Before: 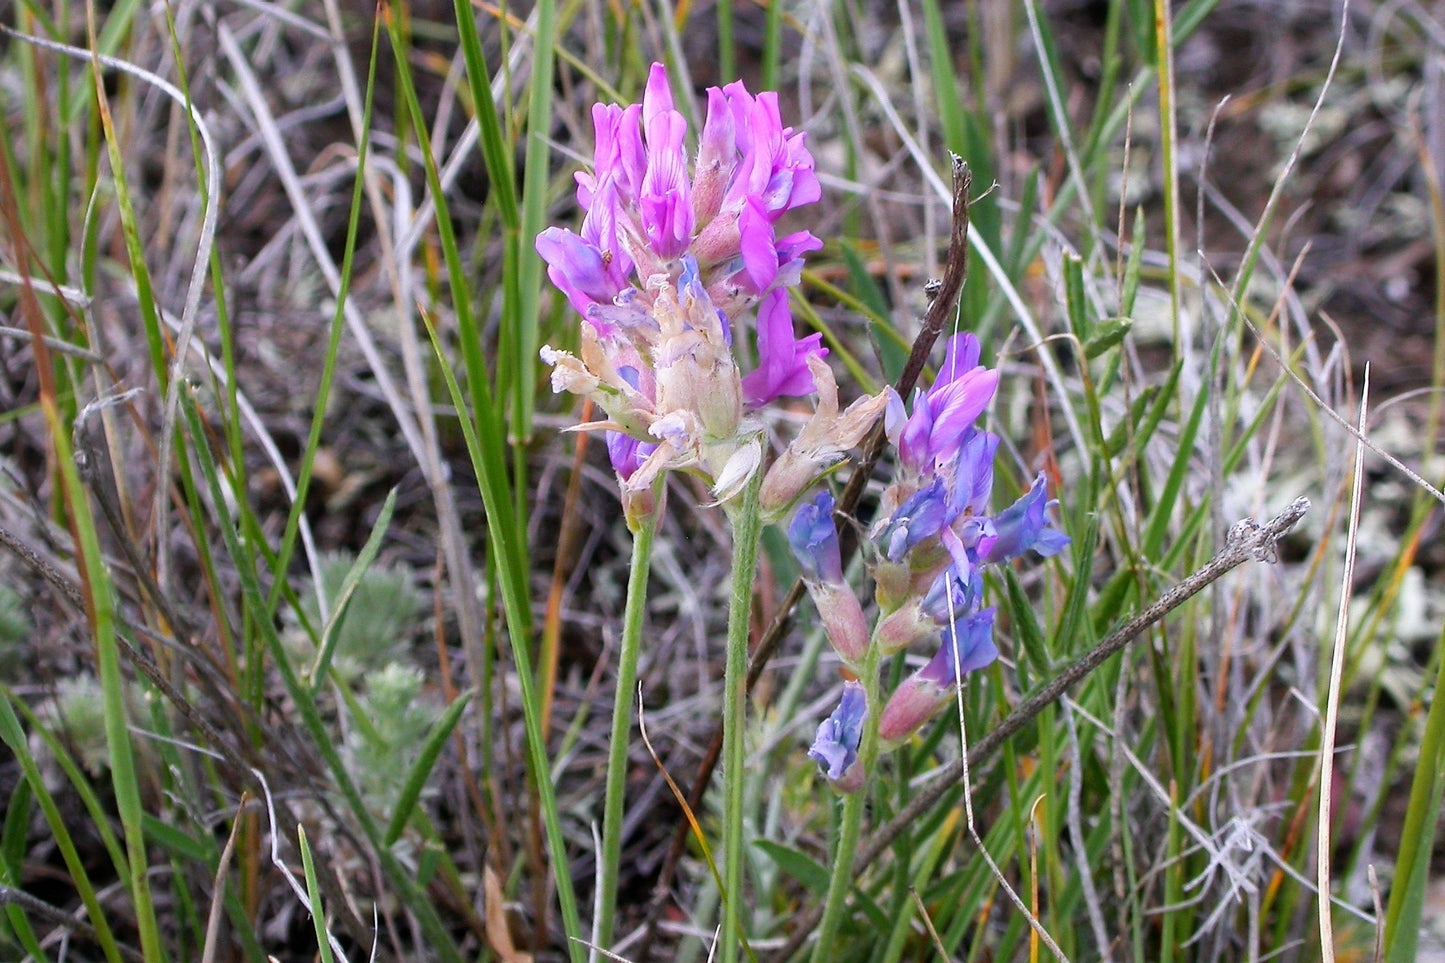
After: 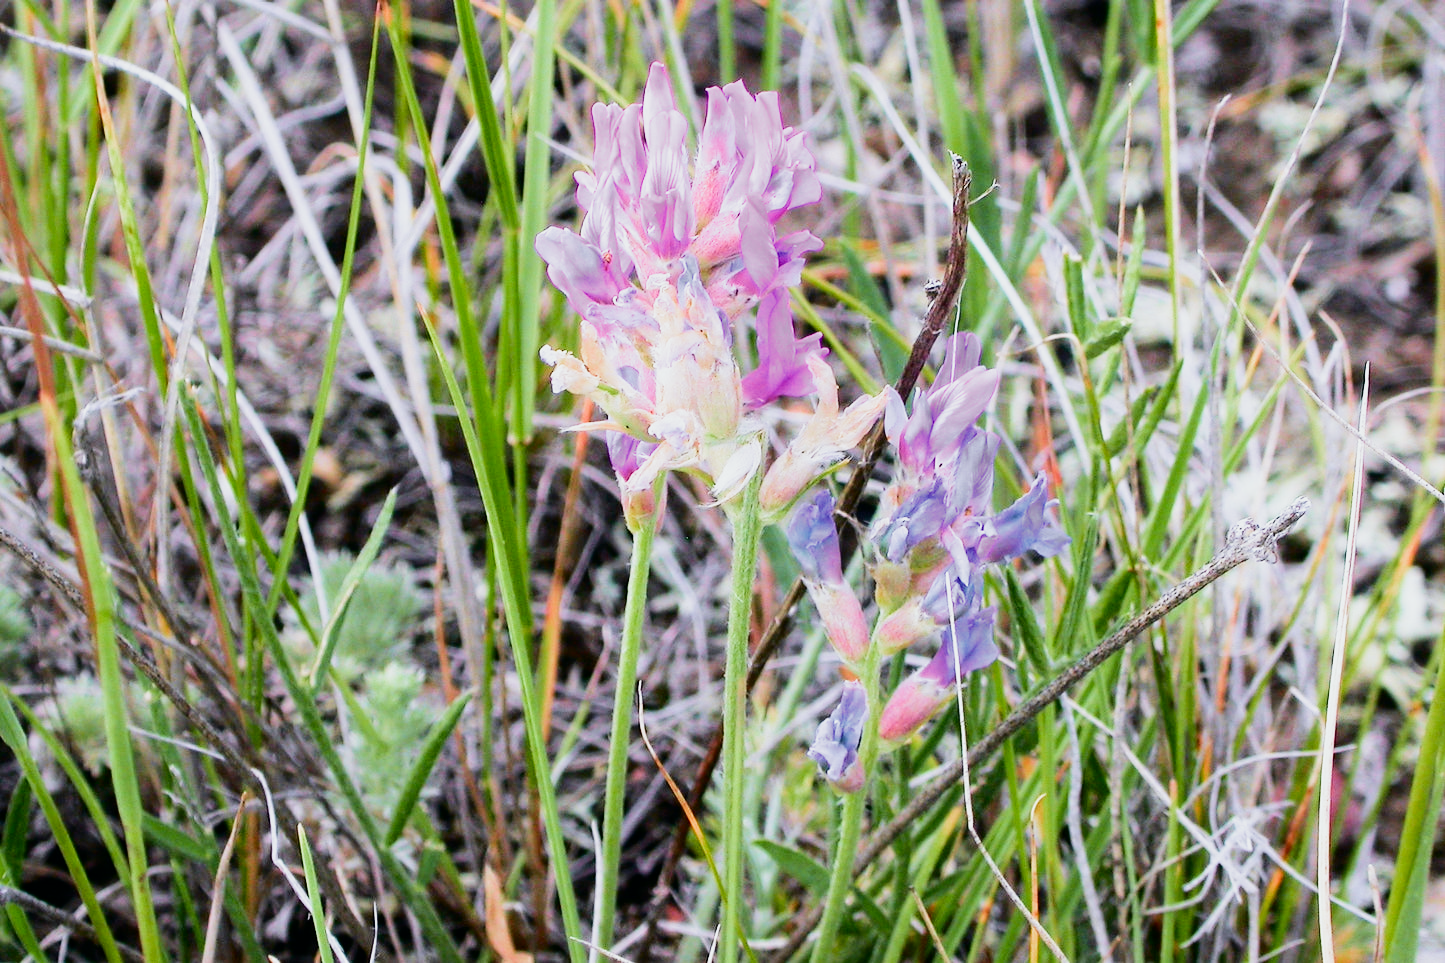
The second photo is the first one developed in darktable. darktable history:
tone curve: curves: ch0 [(0, 0) (0.042, 0.023) (0.157, 0.114) (0.302, 0.308) (0.44, 0.507) (0.607, 0.705) (0.824, 0.882) (1, 0.965)]; ch1 [(0, 0) (0.339, 0.334) (0.445, 0.419) (0.476, 0.454) (0.503, 0.501) (0.517, 0.513) (0.551, 0.567) (0.622, 0.662) (0.706, 0.741) (1, 1)]; ch2 [(0, 0) (0.327, 0.318) (0.417, 0.426) (0.46, 0.453) (0.502, 0.5) (0.514, 0.524) (0.547, 0.572) (0.615, 0.656) (0.717, 0.778) (1, 1)], color space Lab, independent channels, preserve colors none
filmic rgb: black relative exposure -11.35 EV, white relative exposure 3.24 EV, hardness 6.79, add noise in highlights 0.002, color science v3 (2019), use custom middle-gray values true, contrast in highlights soft
exposure: black level correction 0, exposure 0.499 EV, compensate highlight preservation false
